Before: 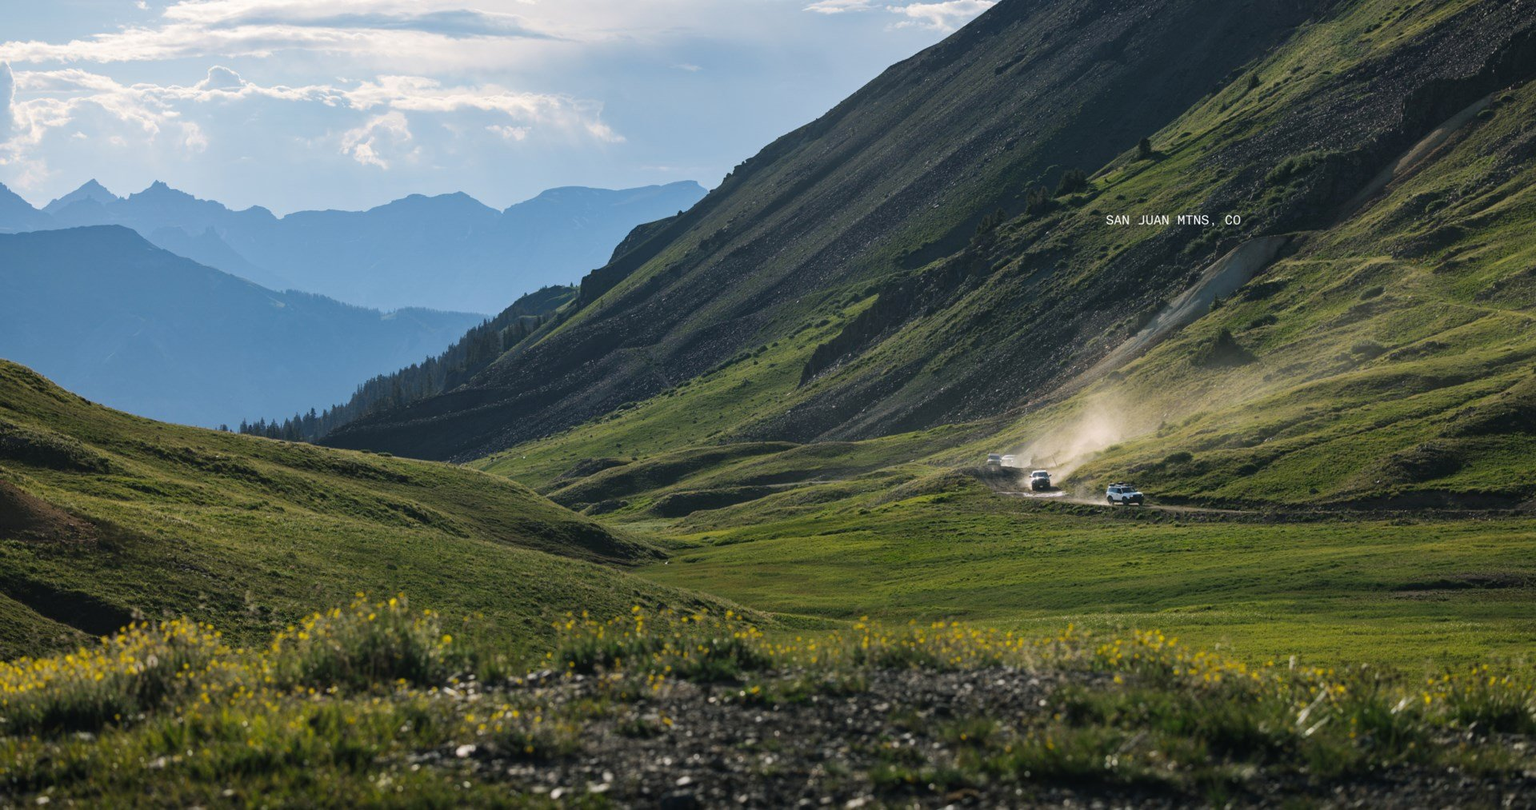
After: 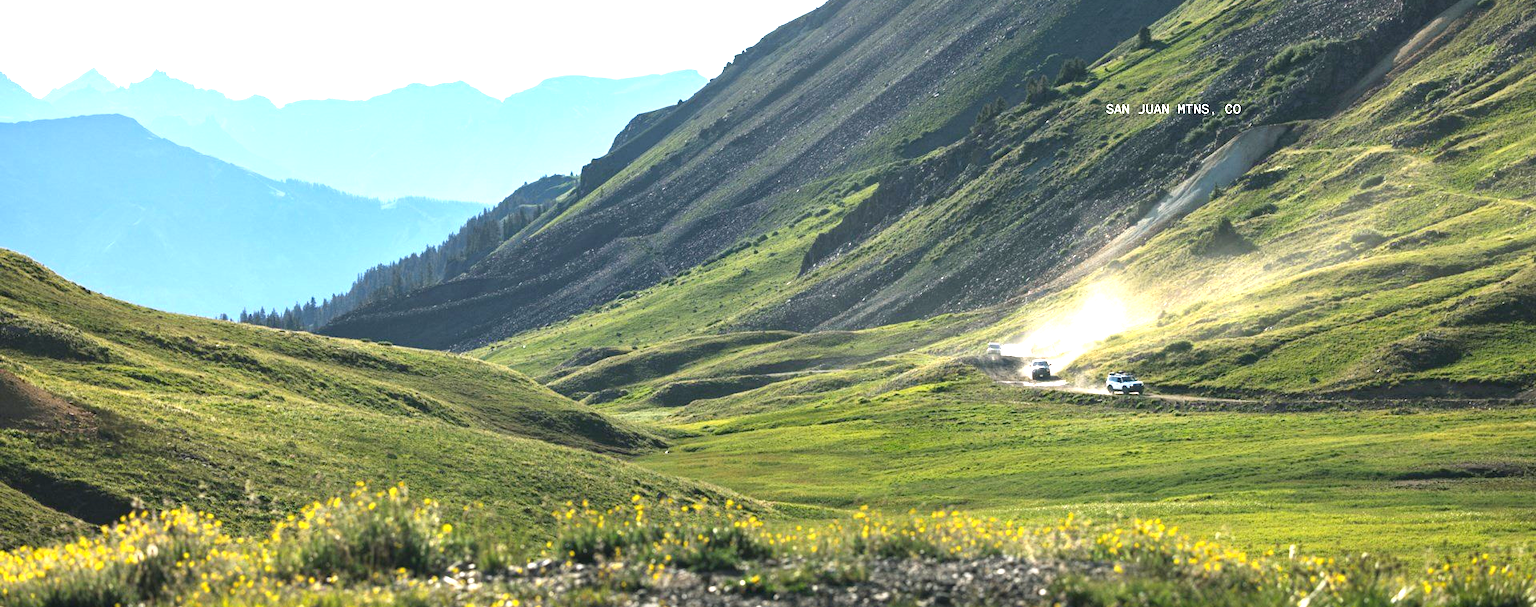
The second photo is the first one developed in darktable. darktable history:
crop: top 13.819%, bottom 11.169%
exposure: black level correction 0.001, exposure 1.719 EV, compensate exposure bias true, compensate highlight preservation false
